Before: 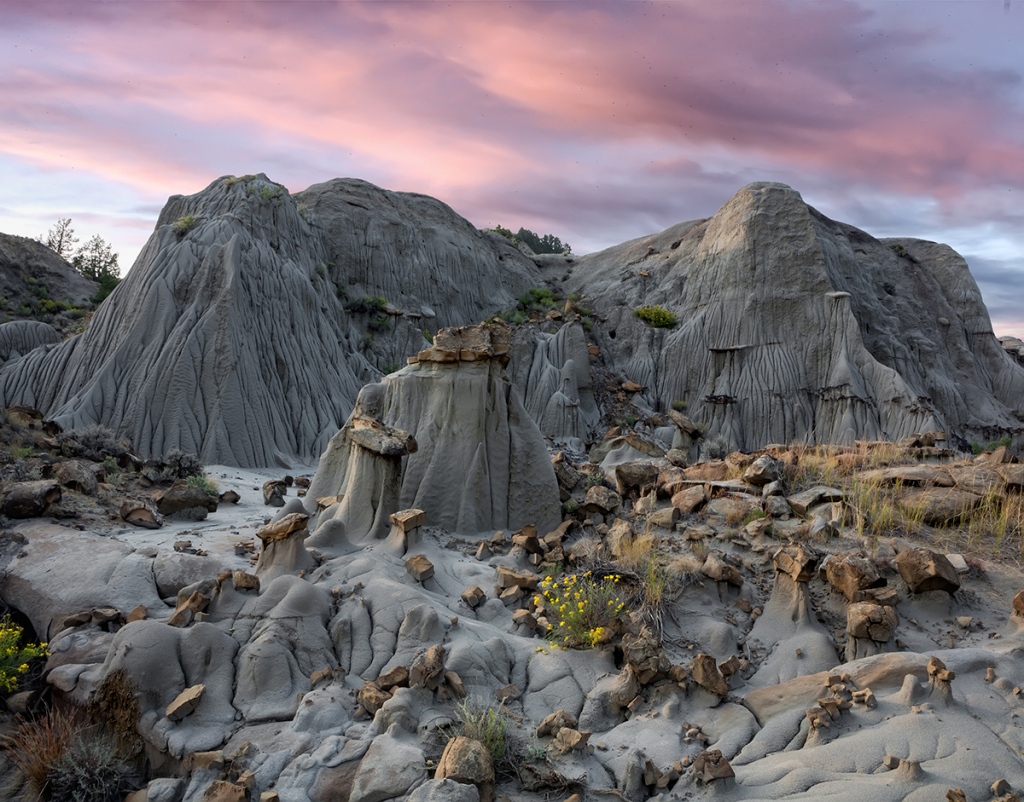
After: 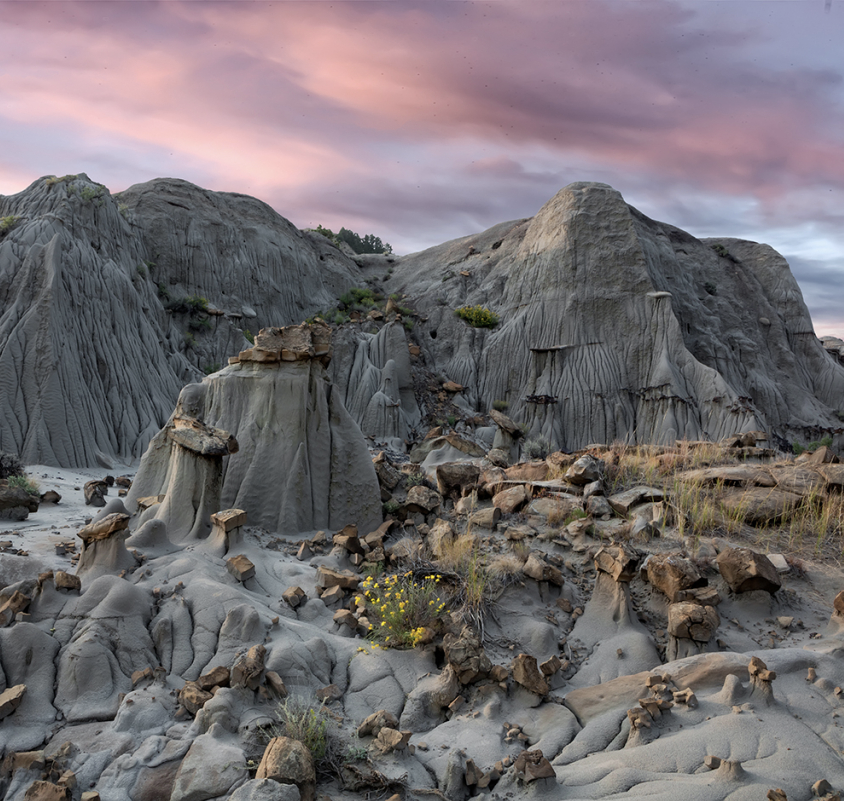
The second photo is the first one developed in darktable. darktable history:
crop: left 17.549%, bottom 0.028%
contrast brightness saturation: saturation -0.178
